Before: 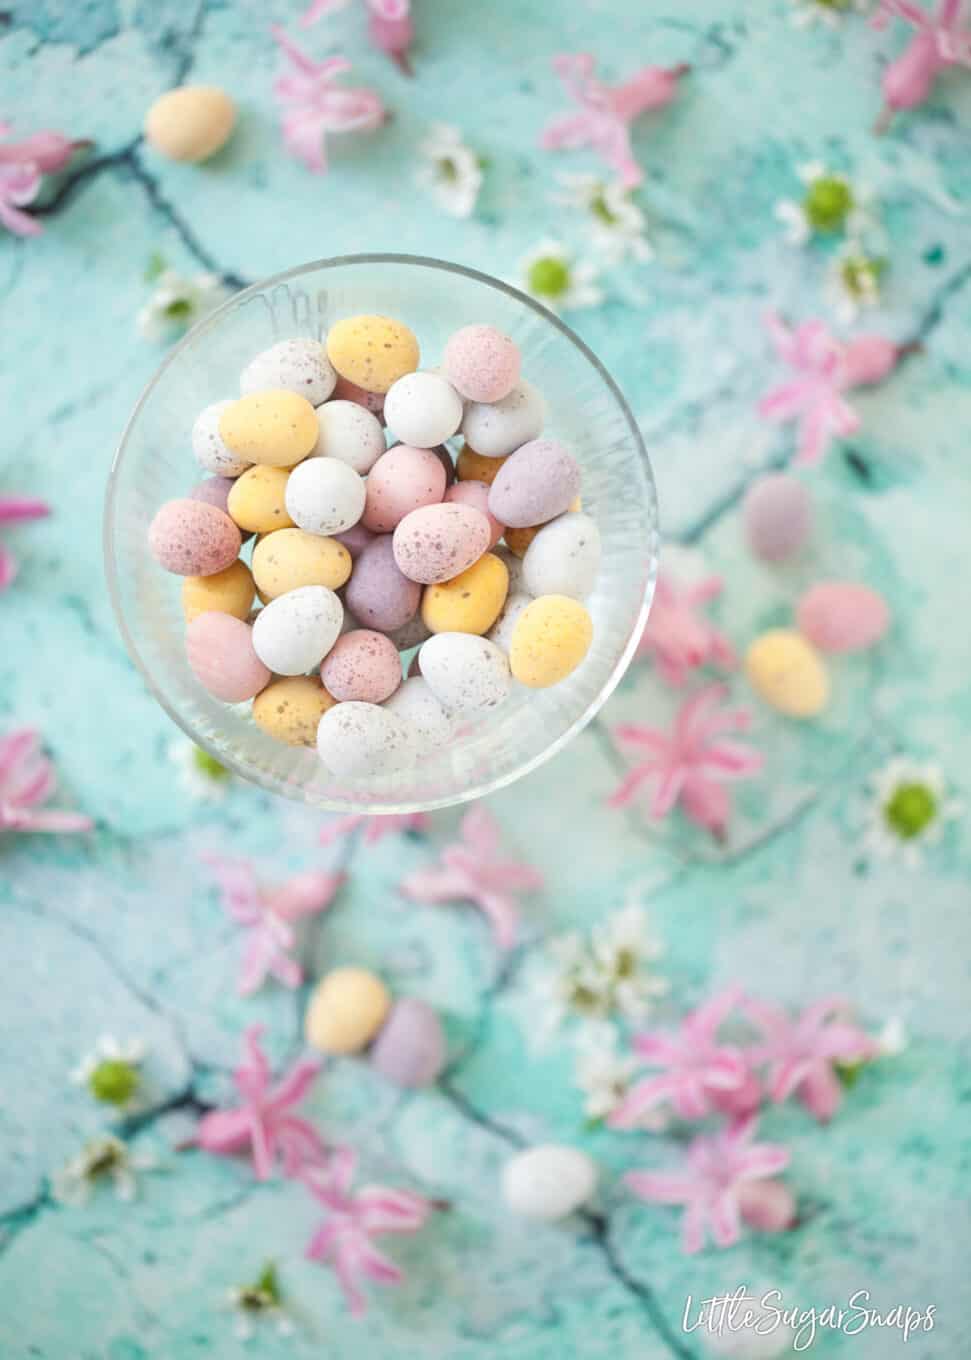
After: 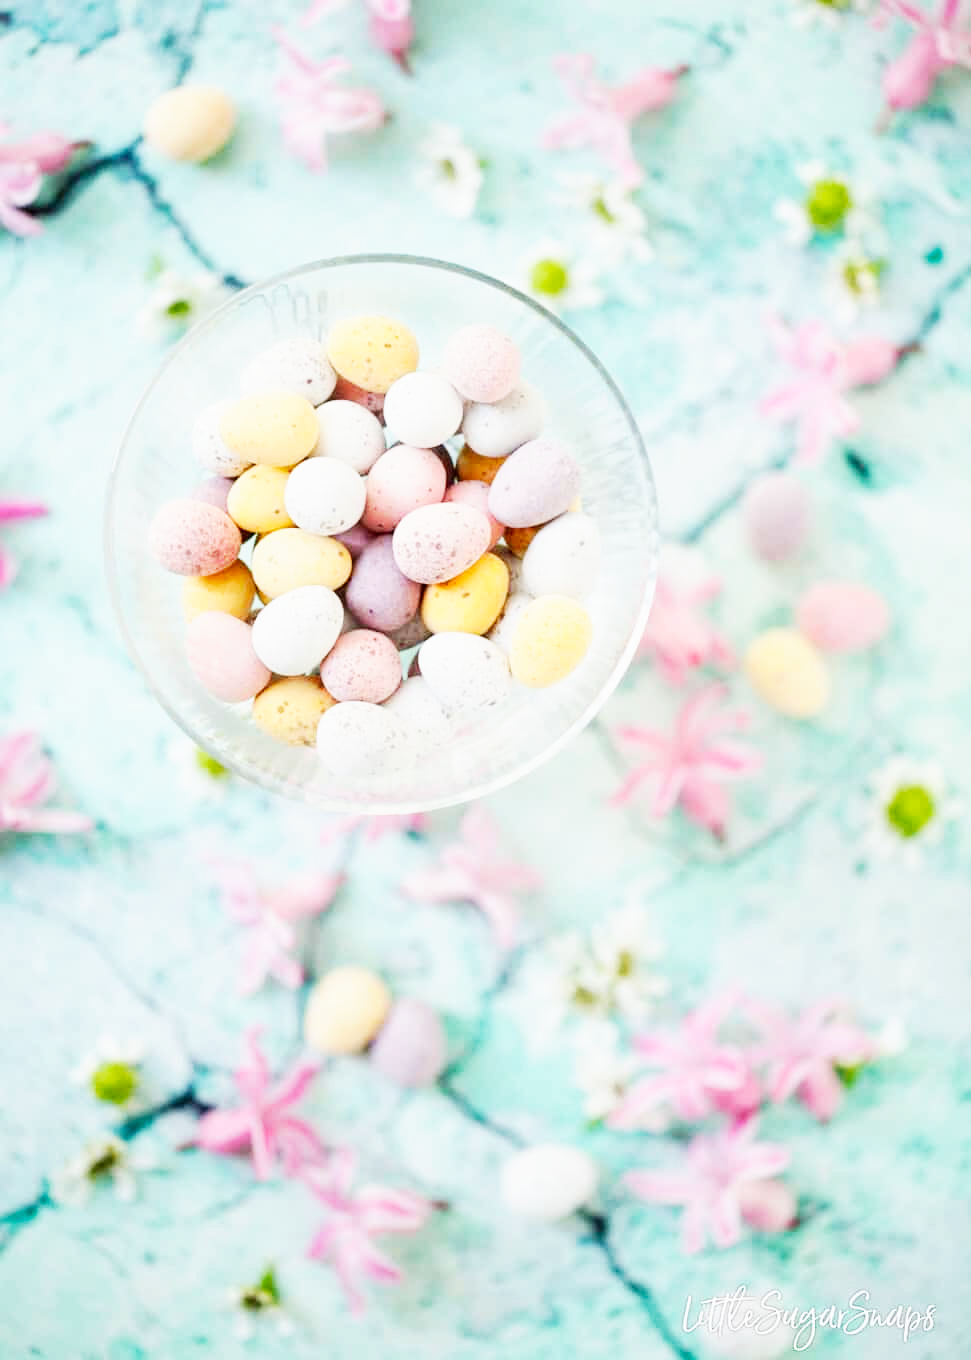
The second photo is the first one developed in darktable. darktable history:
exposure: black level correction 0.011, exposure -0.475 EV, compensate highlight preservation false
base curve: curves: ch0 [(0, 0) (0.007, 0.004) (0.027, 0.03) (0.046, 0.07) (0.207, 0.54) (0.442, 0.872) (0.673, 0.972) (1, 1)], preserve colors none
